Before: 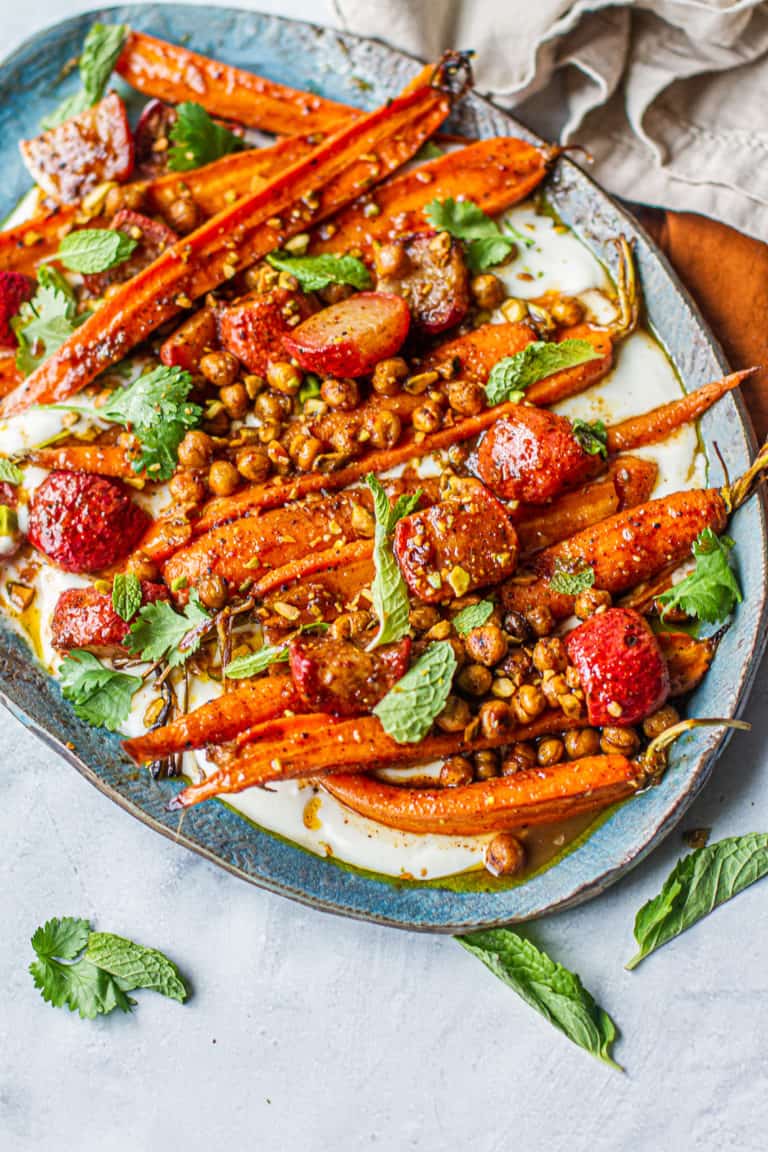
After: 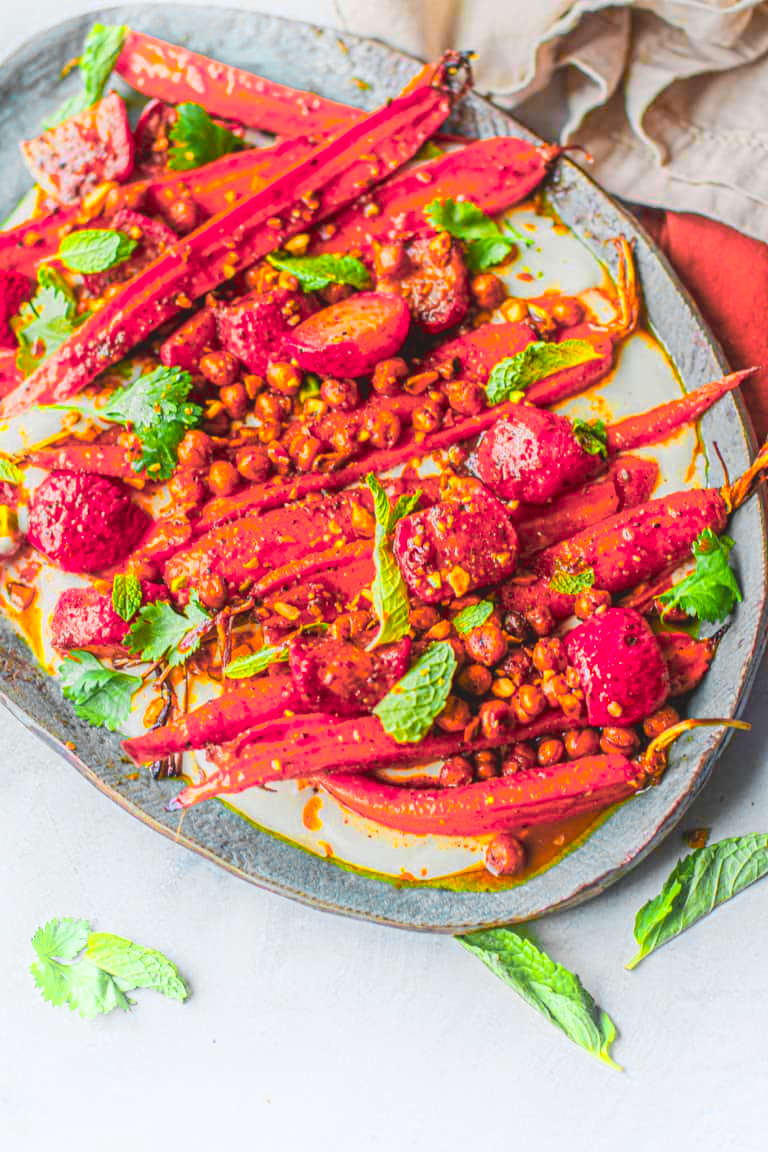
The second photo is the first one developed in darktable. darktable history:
contrast brightness saturation: contrast -0.19, saturation 0.19
color zones: curves: ch0 [(0.257, 0.558) (0.75, 0.565)]; ch1 [(0.004, 0.857) (0.14, 0.416) (0.257, 0.695) (0.442, 0.032) (0.736, 0.266) (0.891, 0.741)]; ch2 [(0, 0.623) (0.112, 0.436) (0.271, 0.474) (0.516, 0.64) (0.743, 0.286)]
color balance rgb: perceptual saturation grading › global saturation 20%, global vibrance 20%
shadows and highlights: shadows -90, highlights 90, soften with gaussian
tone equalizer: on, module defaults
